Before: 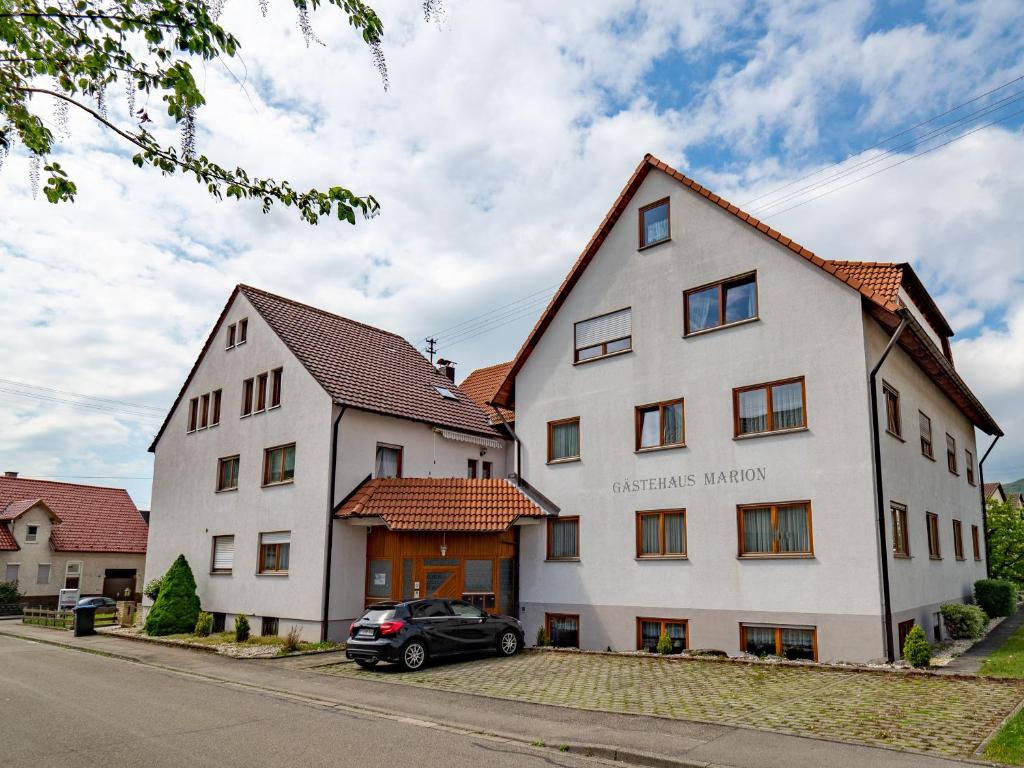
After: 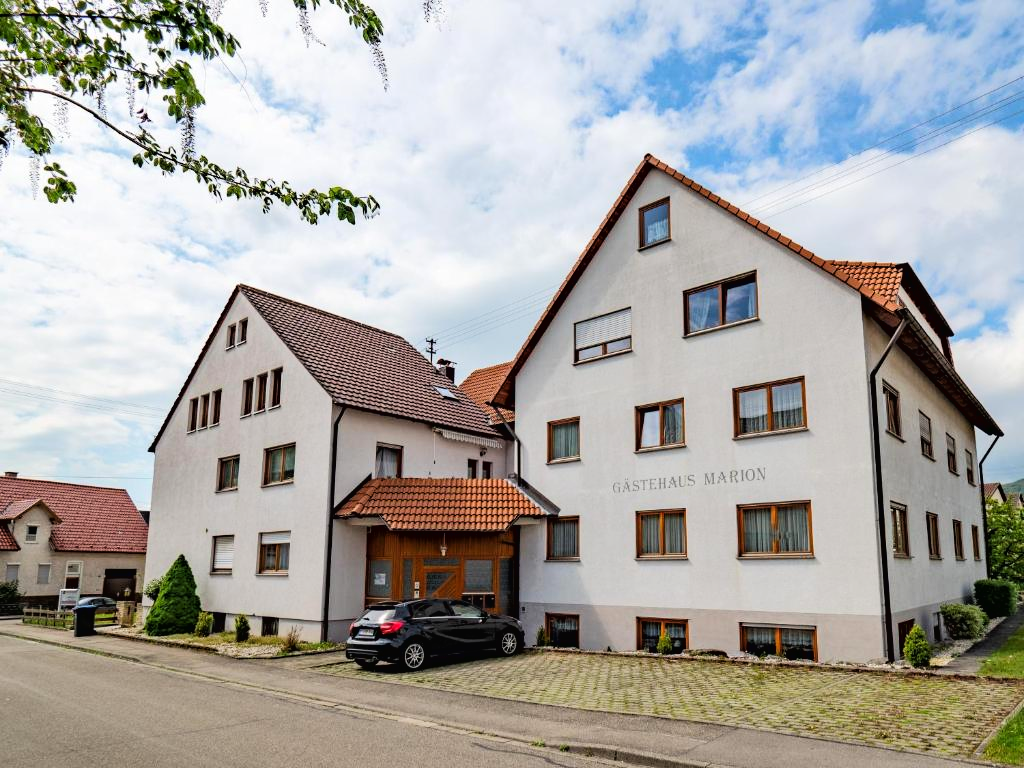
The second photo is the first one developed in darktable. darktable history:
tone curve: curves: ch0 [(0, 0.013) (0.054, 0.018) (0.205, 0.191) (0.289, 0.292) (0.39, 0.424) (0.493, 0.551) (0.666, 0.743) (0.795, 0.841) (1, 0.998)]; ch1 [(0, 0) (0.385, 0.343) (0.439, 0.415) (0.494, 0.495) (0.501, 0.501) (0.51, 0.509) (0.54, 0.552) (0.586, 0.614) (0.66, 0.706) (0.783, 0.804) (1, 1)]; ch2 [(0, 0) (0.32, 0.281) (0.403, 0.399) (0.441, 0.428) (0.47, 0.469) (0.498, 0.496) (0.524, 0.538) (0.566, 0.579) (0.633, 0.665) (0.7, 0.711) (1, 1)], color space Lab, linked channels, preserve colors none
